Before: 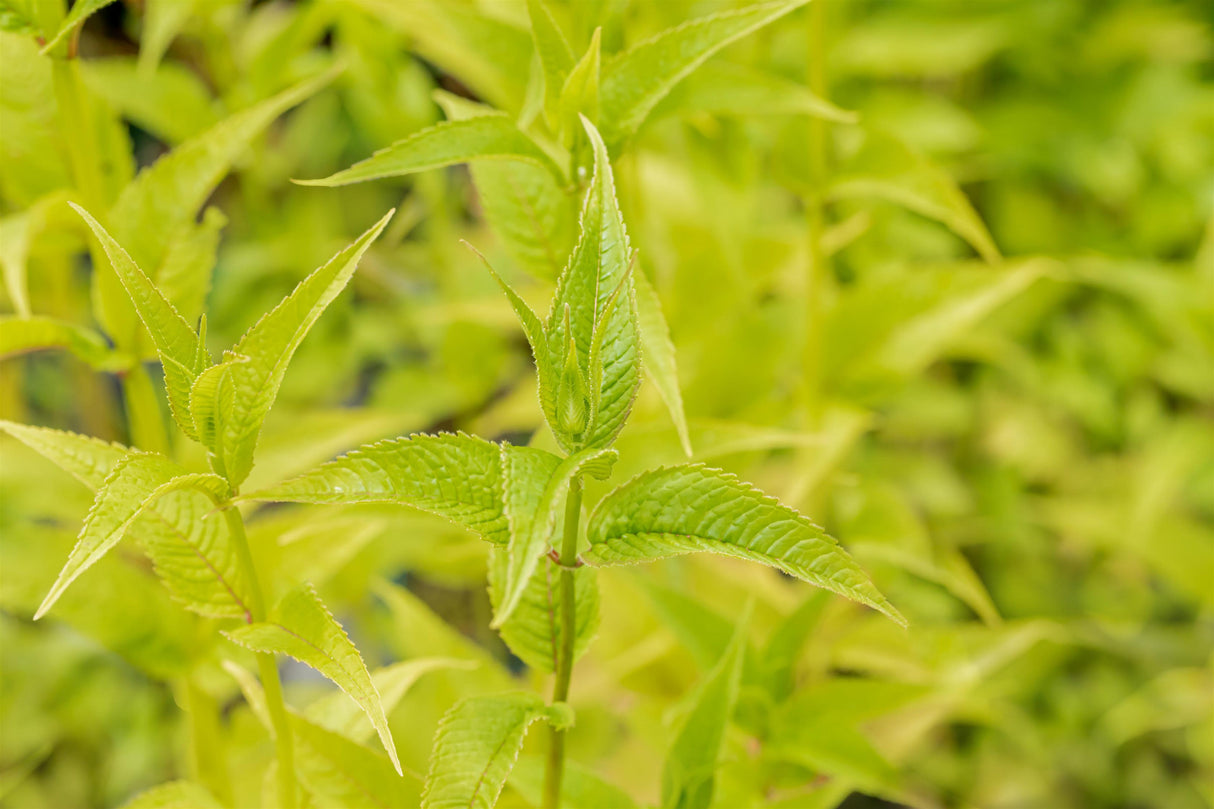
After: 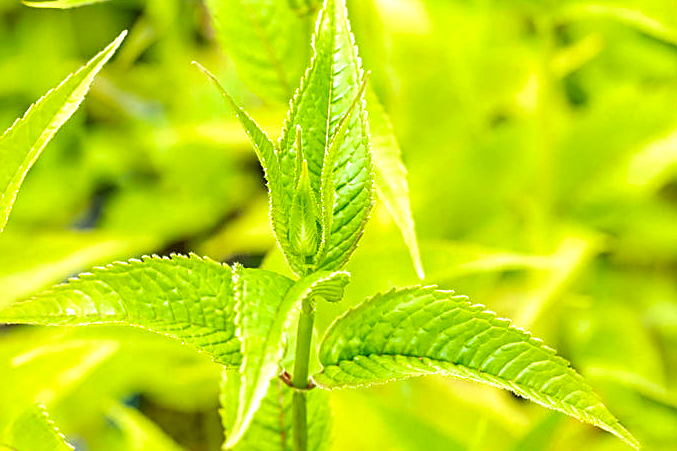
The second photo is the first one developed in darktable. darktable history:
sharpen: on, module defaults
filmic rgb: black relative exposure -8.2 EV, white relative exposure 2.2 EV, threshold 3 EV, hardness 7.11, latitude 85.74%, contrast 1.696, highlights saturation mix -4%, shadows ↔ highlights balance -2.69%, preserve chrominance no, color science v5 (2021), contrast in shadows safe, contrast in highlights safe, enable highlight reconstruction true
crop and rotate: left 22.13%, top 22.054%, right 22.026%, bottom 22.102%
white balance: red 0.926, green 1.003, blue 1.133
